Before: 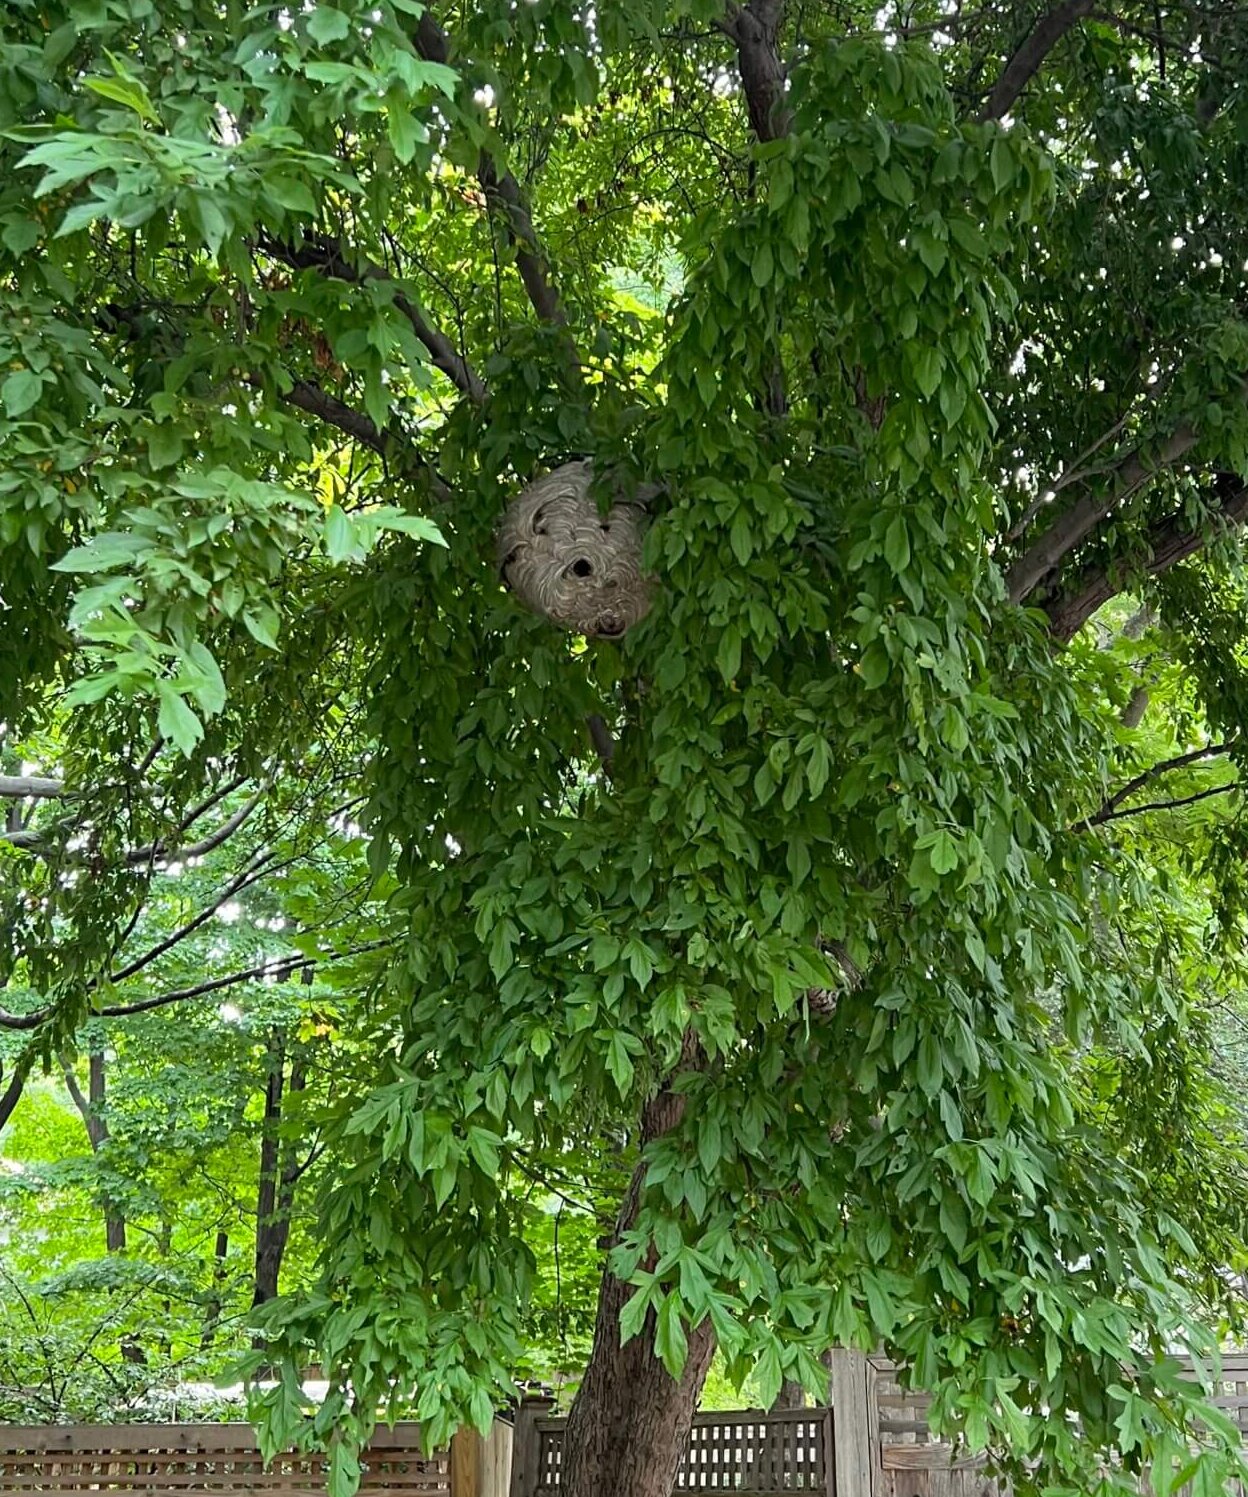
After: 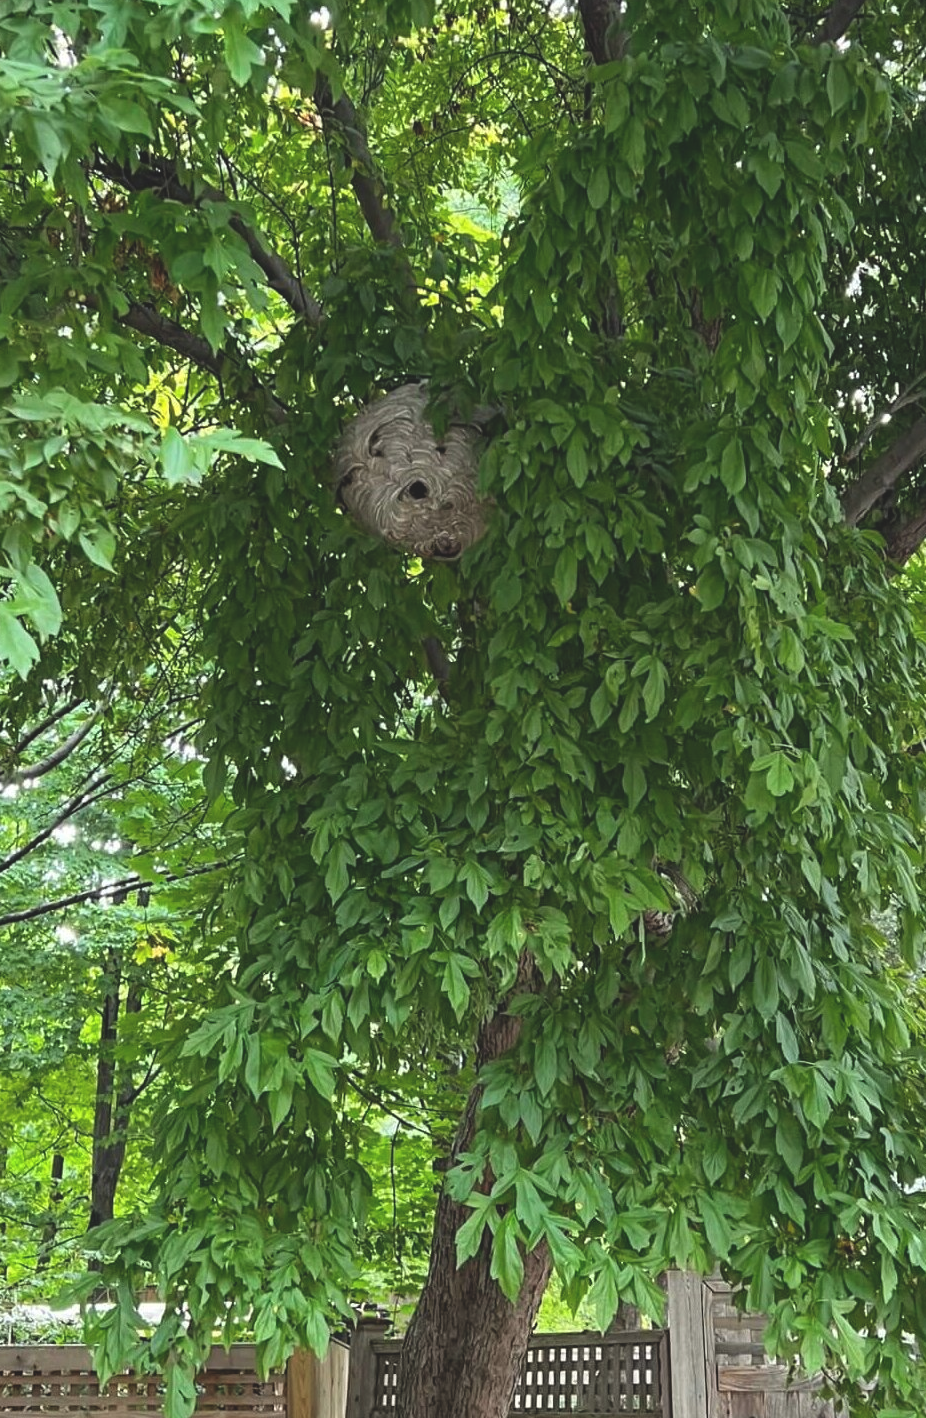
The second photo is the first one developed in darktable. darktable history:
exposure: black level correction -0.015, compensate highlight preservation false
crop and rotate: left 13.15%, top 5.251%, right 12.609%
